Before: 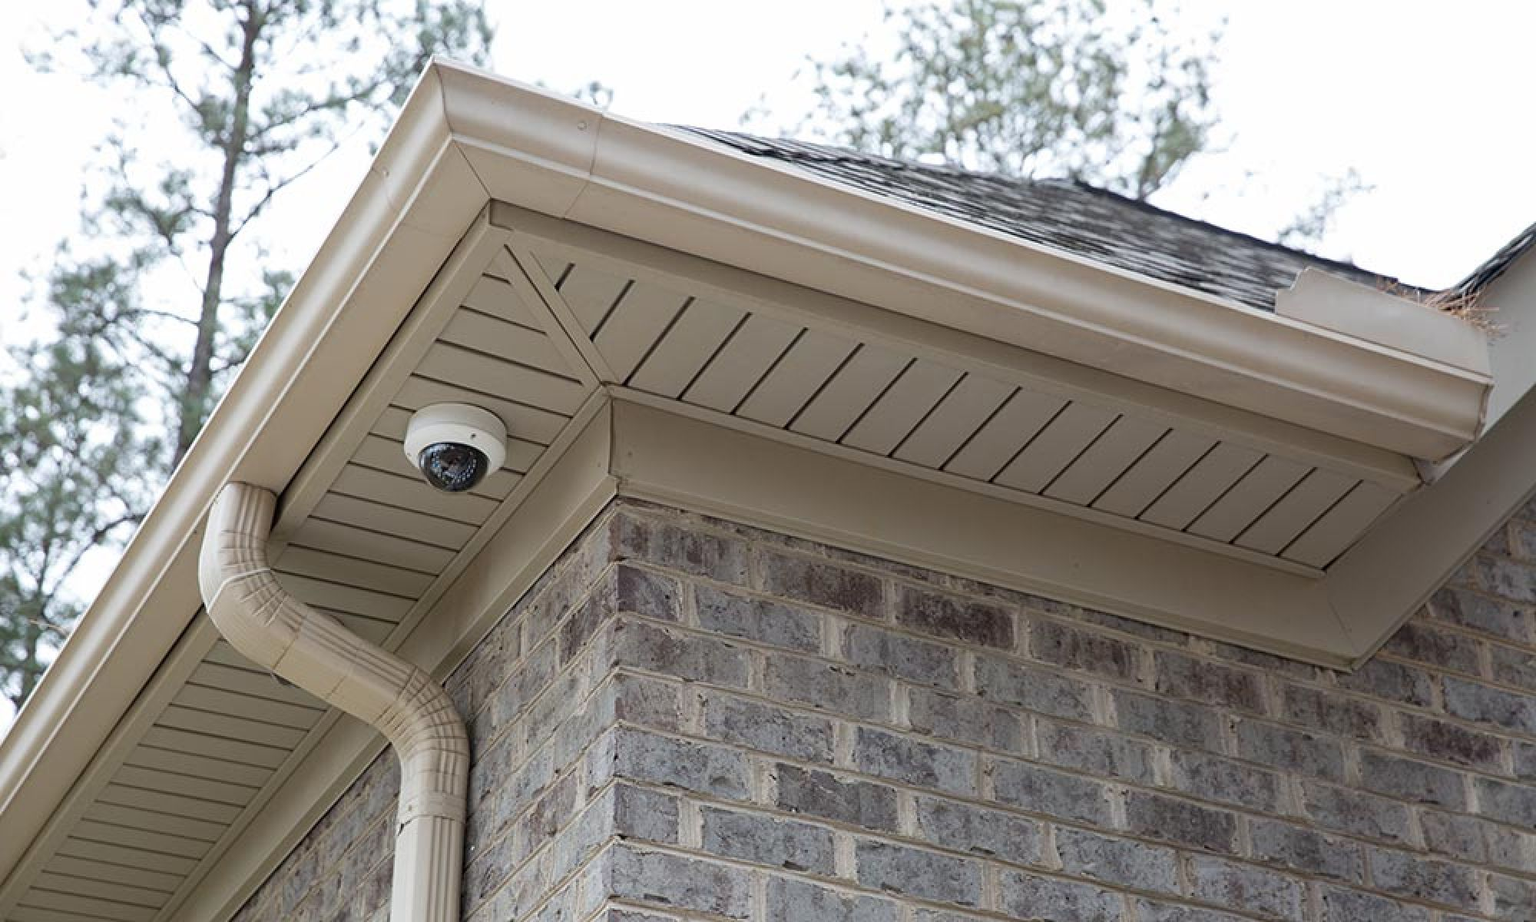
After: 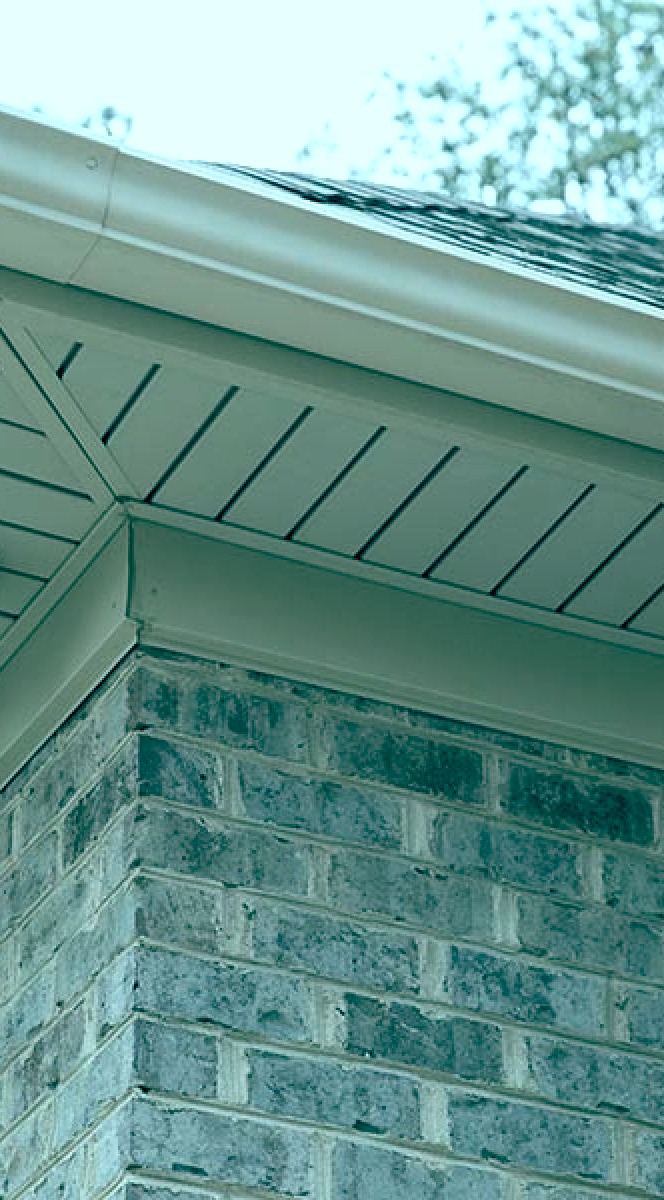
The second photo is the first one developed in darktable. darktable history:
crop: left 33.326%, right 33.461%
color balance rgb: highlights gain › luminance 15.131%, highlights gain › chroma 3.935%, highlights gain › hue 211.45°, global offset › luminance -0.535%, global offset › chroma 0.902%, global offset › hue 175.72°, perceptual saturation grading › global saturation -11.349%
